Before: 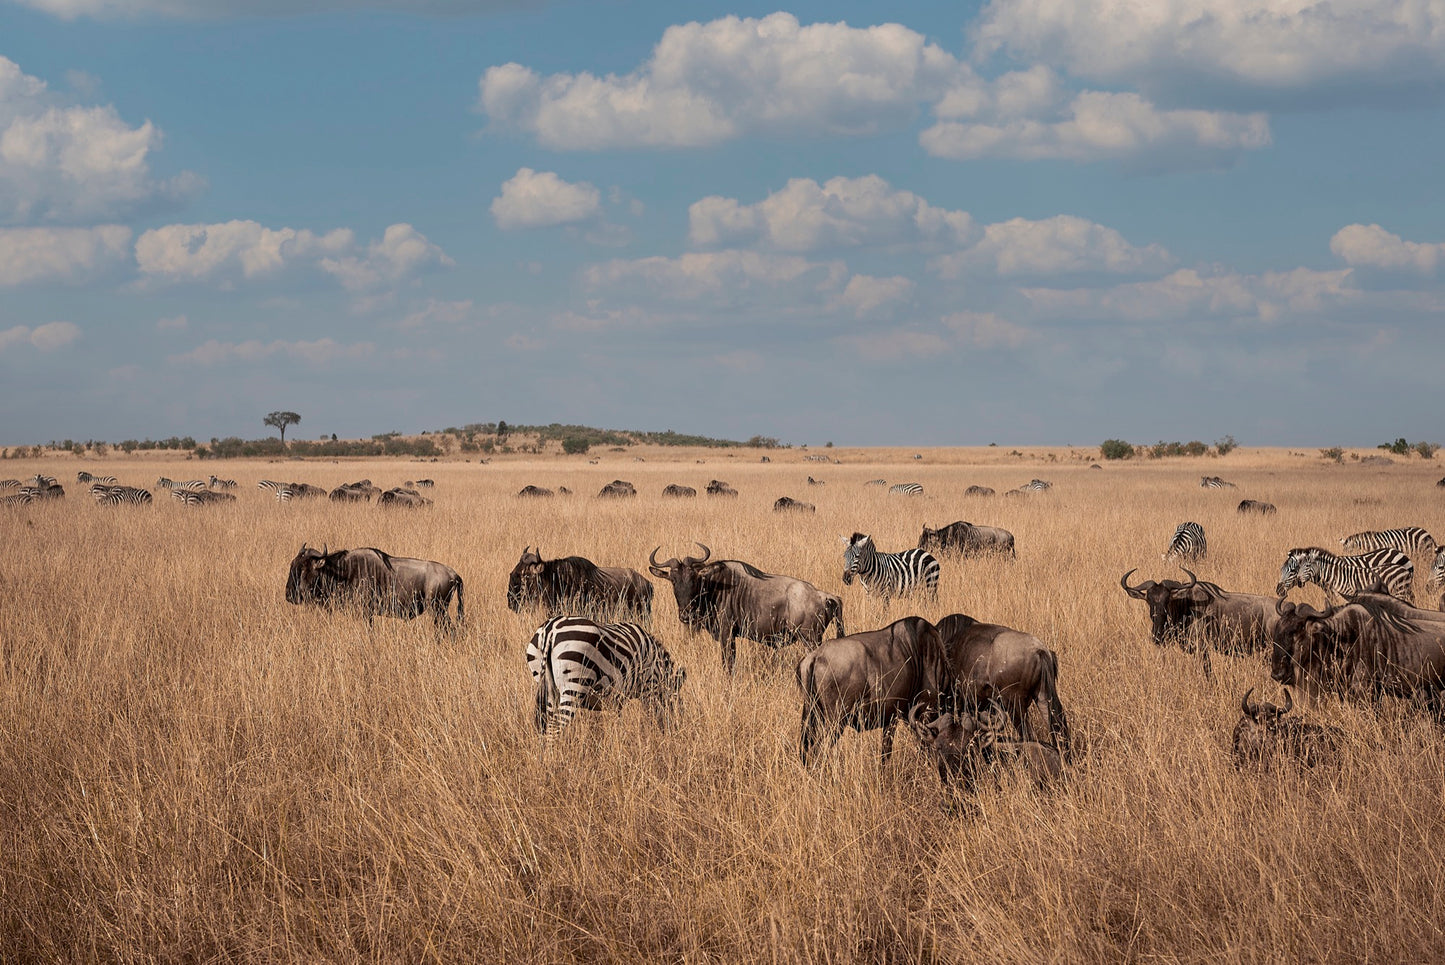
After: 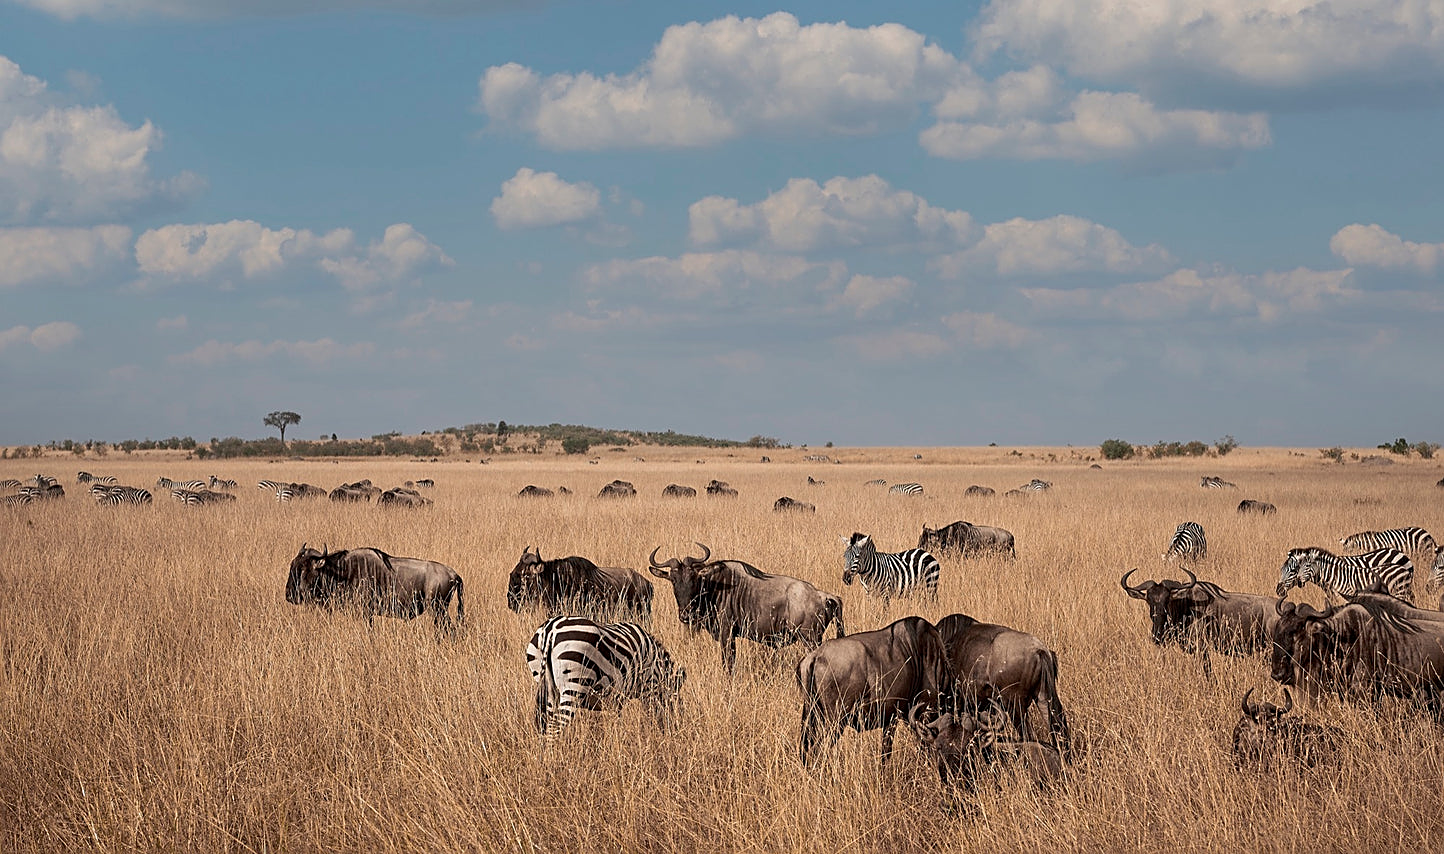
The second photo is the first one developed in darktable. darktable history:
crop and rotate: top 0%, bottom 11.471%
sharpen: on, module defaults
